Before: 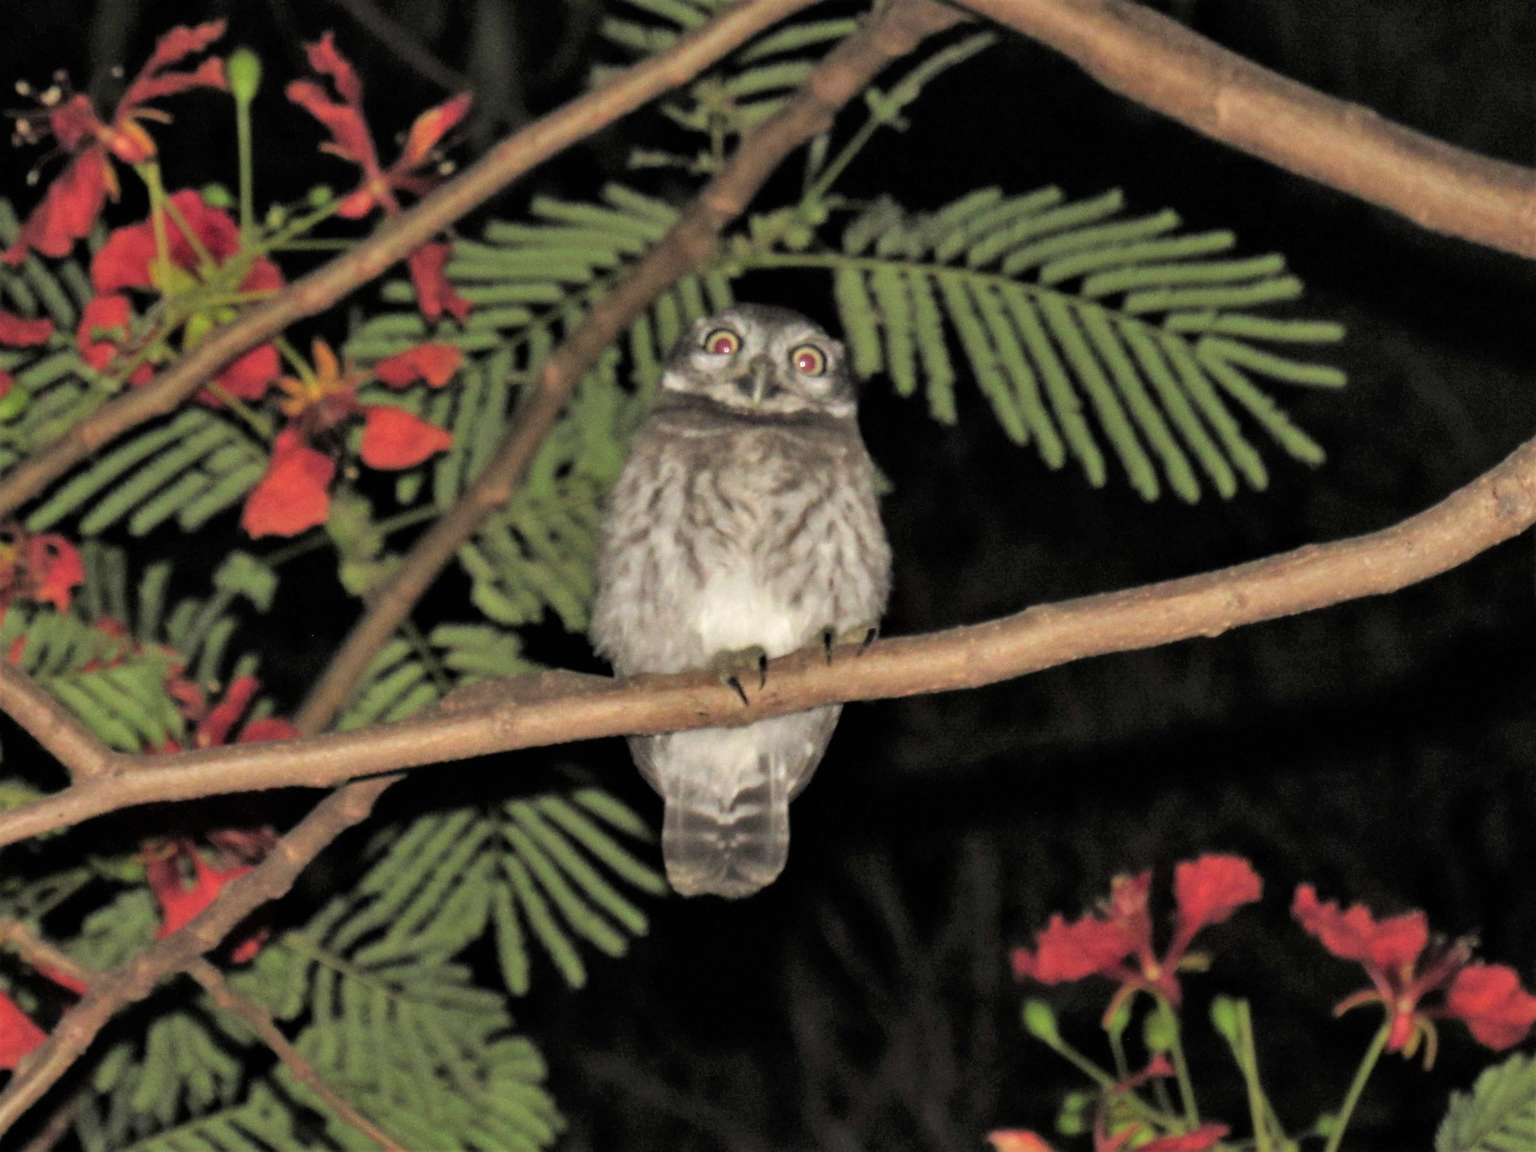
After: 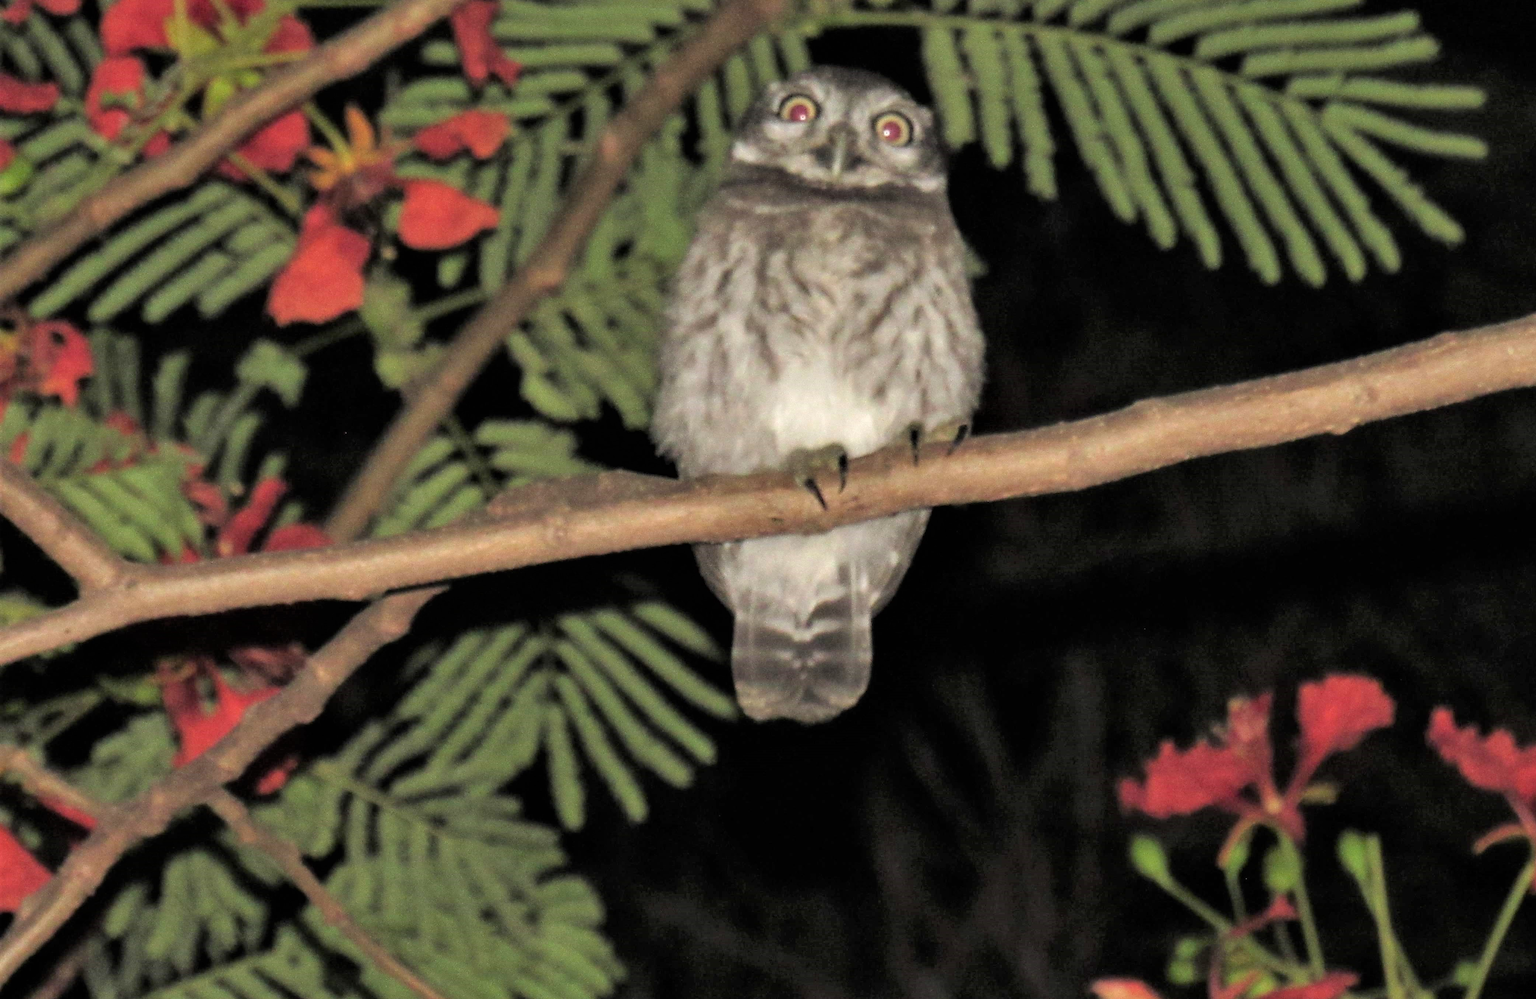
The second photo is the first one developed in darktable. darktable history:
crop: top 21.208%, right 9.459%, bottom 0.209%
